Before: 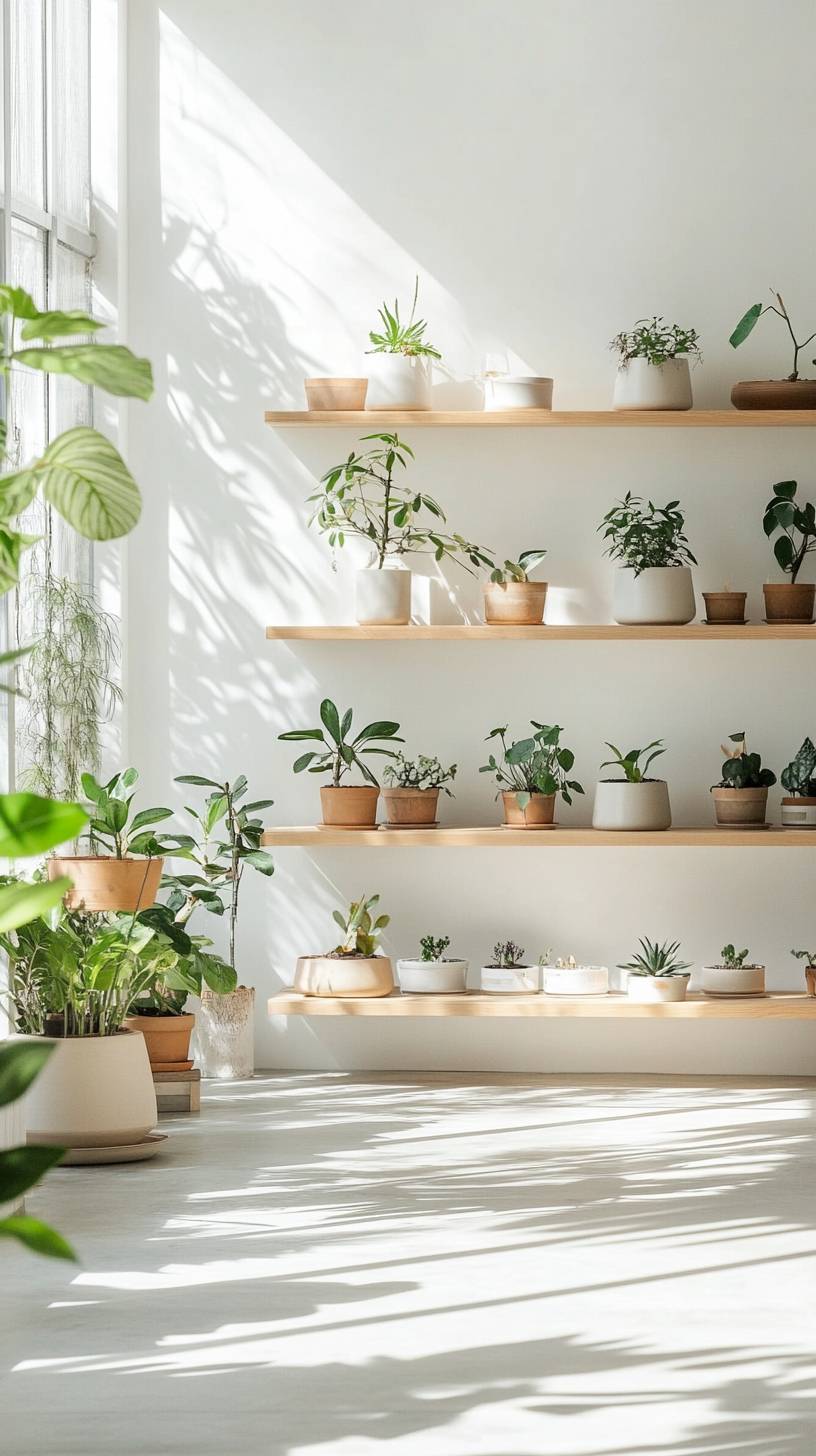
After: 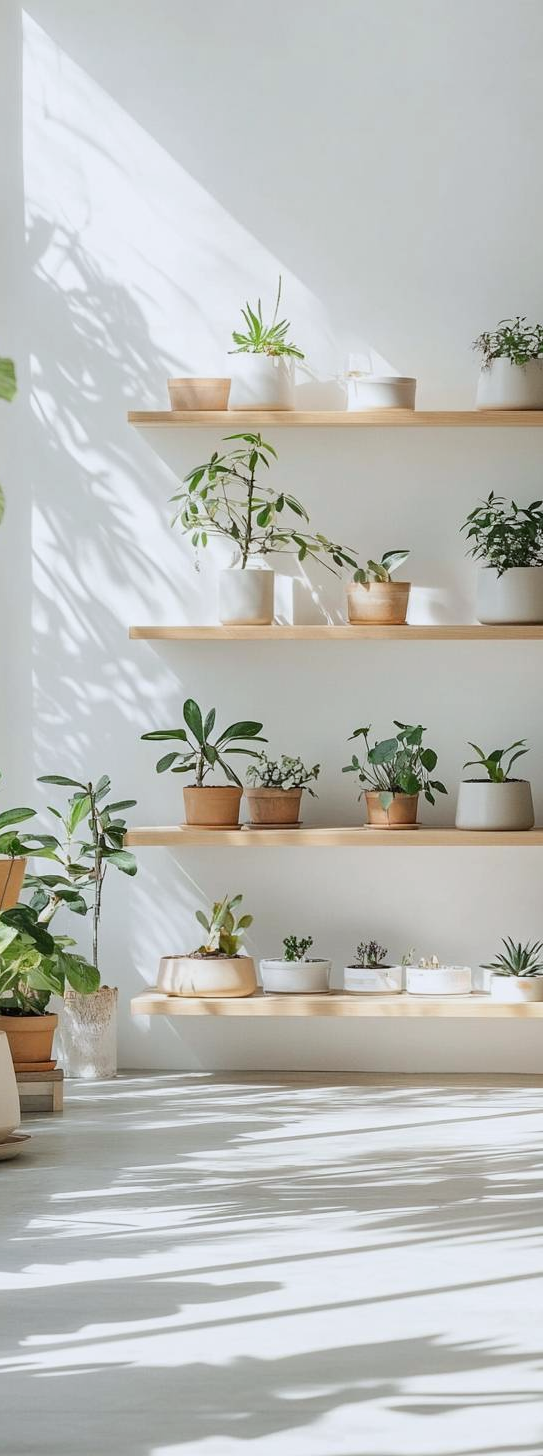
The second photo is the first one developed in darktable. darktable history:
white balance: red 0.983, blue 1.036
crop: left 16.899%, right 16.556%
exposure: exposure -0.21 EV, compensate highlight preservation false
